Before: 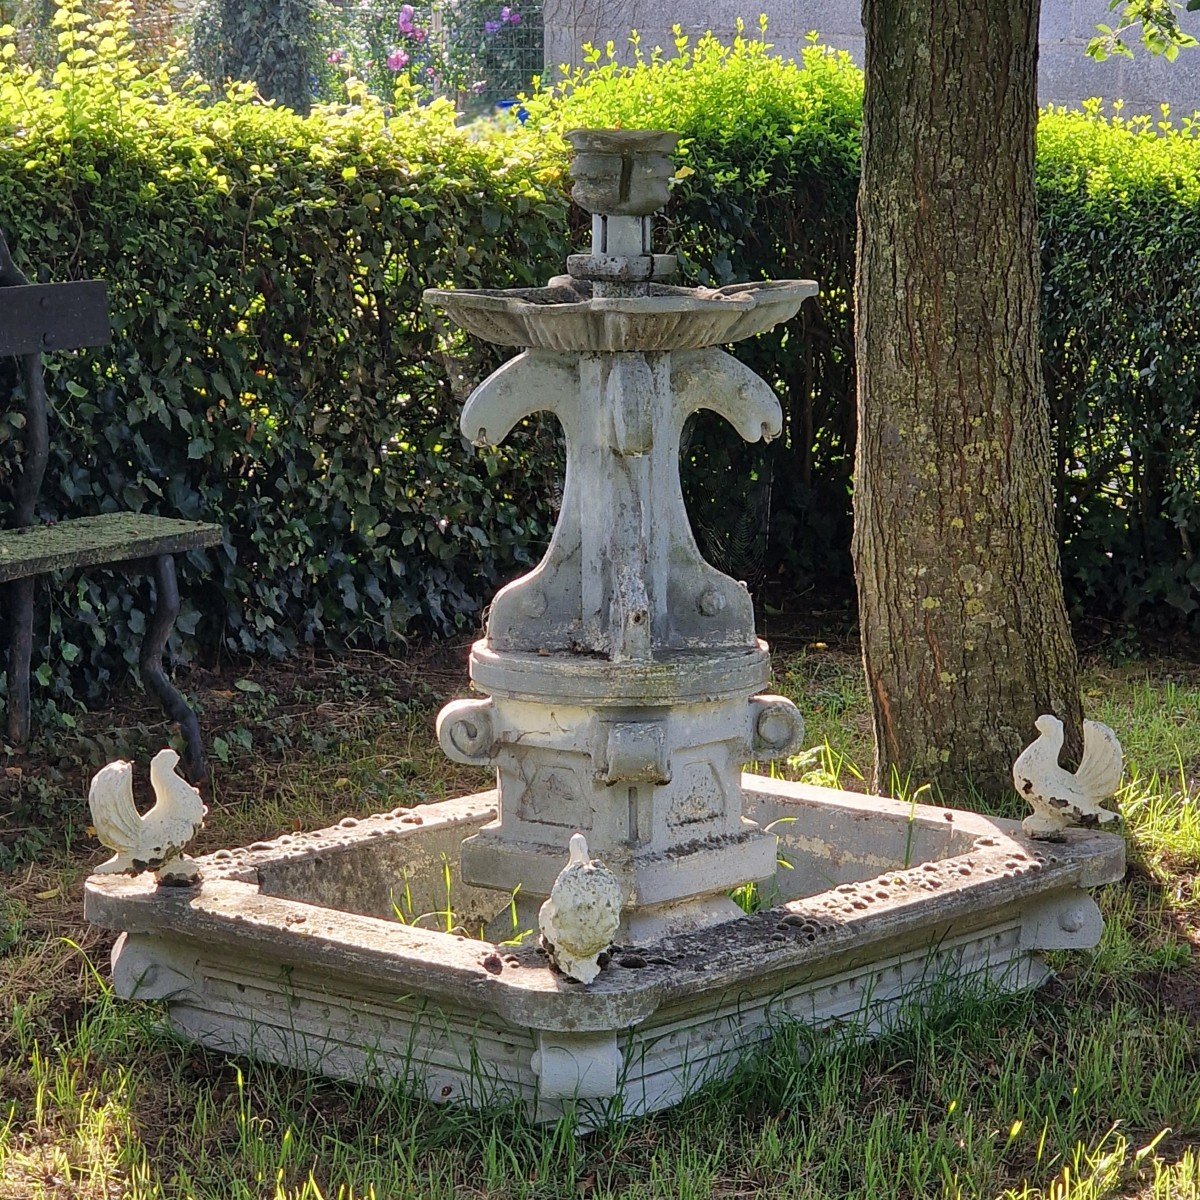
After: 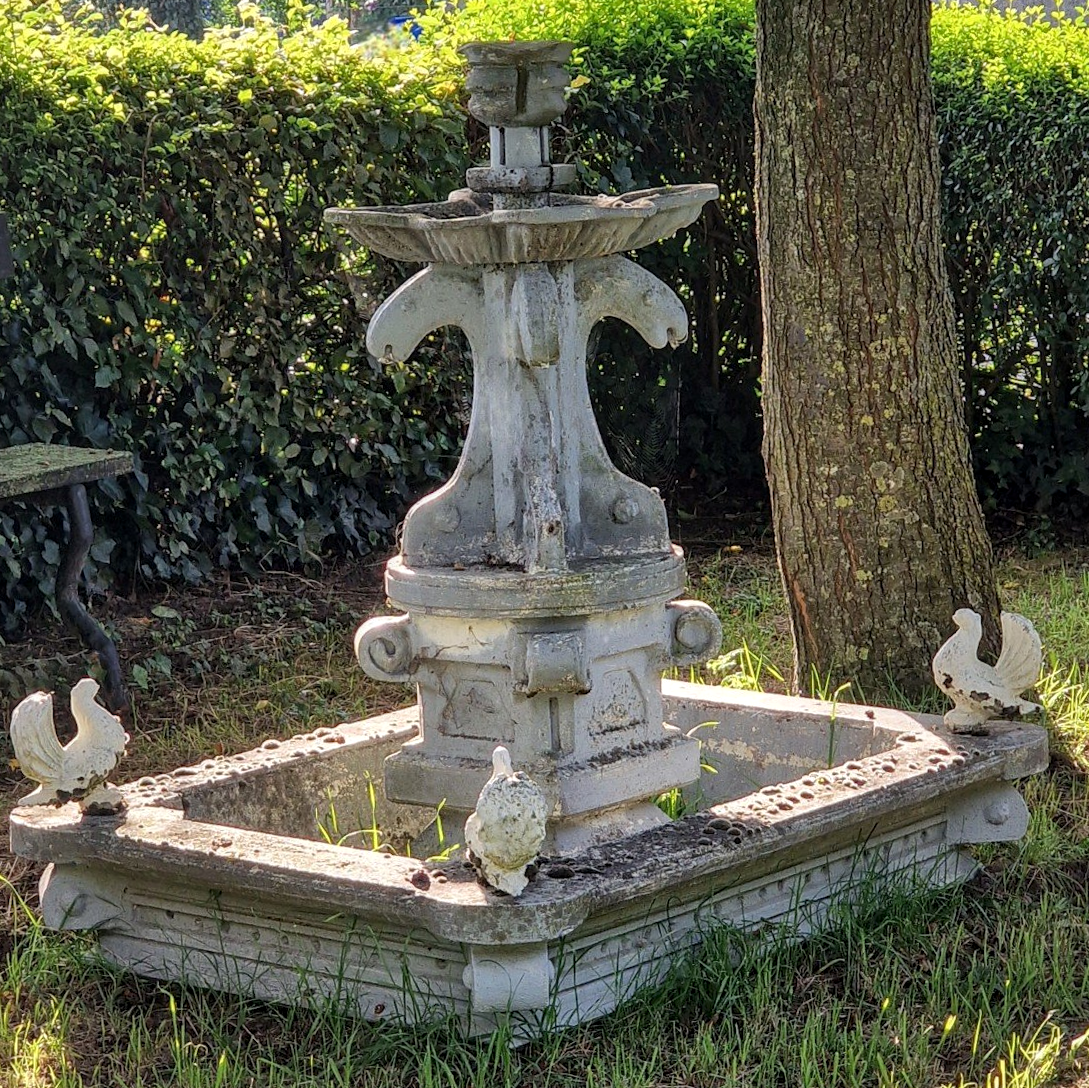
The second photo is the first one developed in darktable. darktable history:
crop and rotate: angle 2.32°, left 5.636%, top 5.673%
local contrast: on, module defaults
